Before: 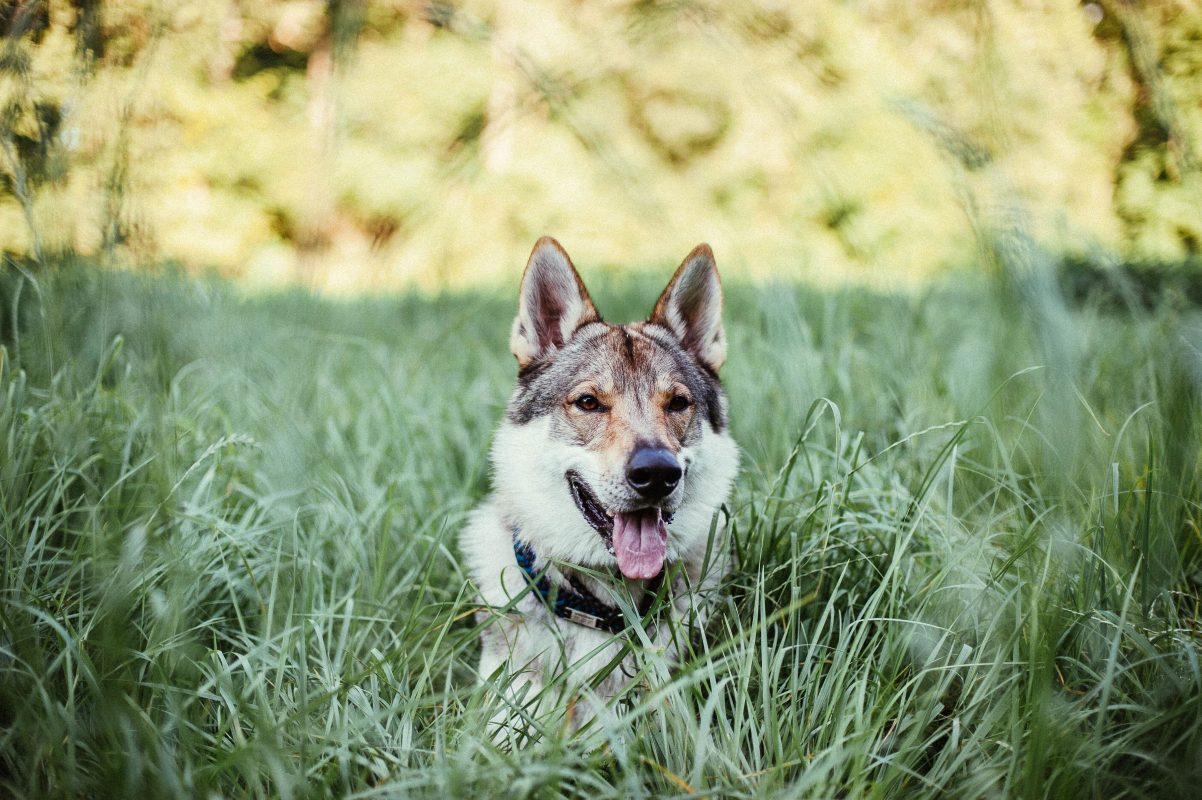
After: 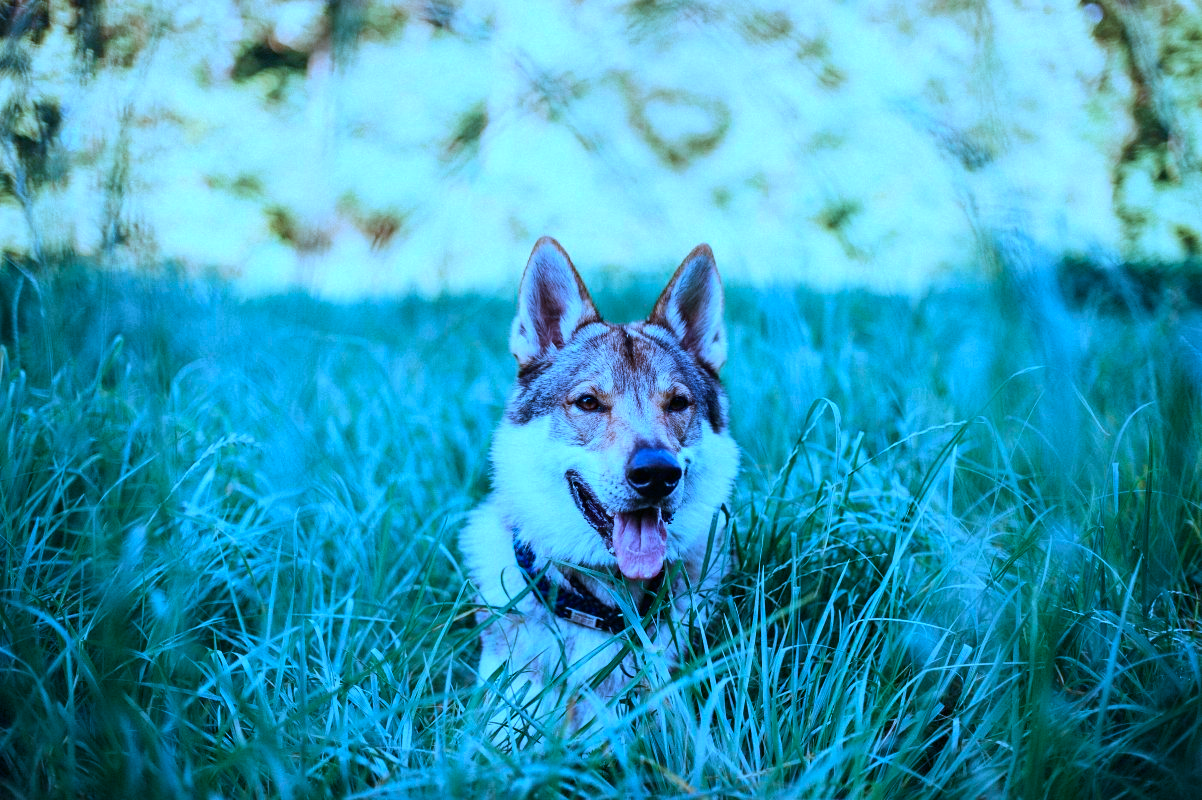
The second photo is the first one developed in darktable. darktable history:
contrast brightness saturation: contrast 0.03, brightness -0.04
color calibration: illuminant as shot in camera, x 0.462, y 0.419, temperature 2651.64 K
